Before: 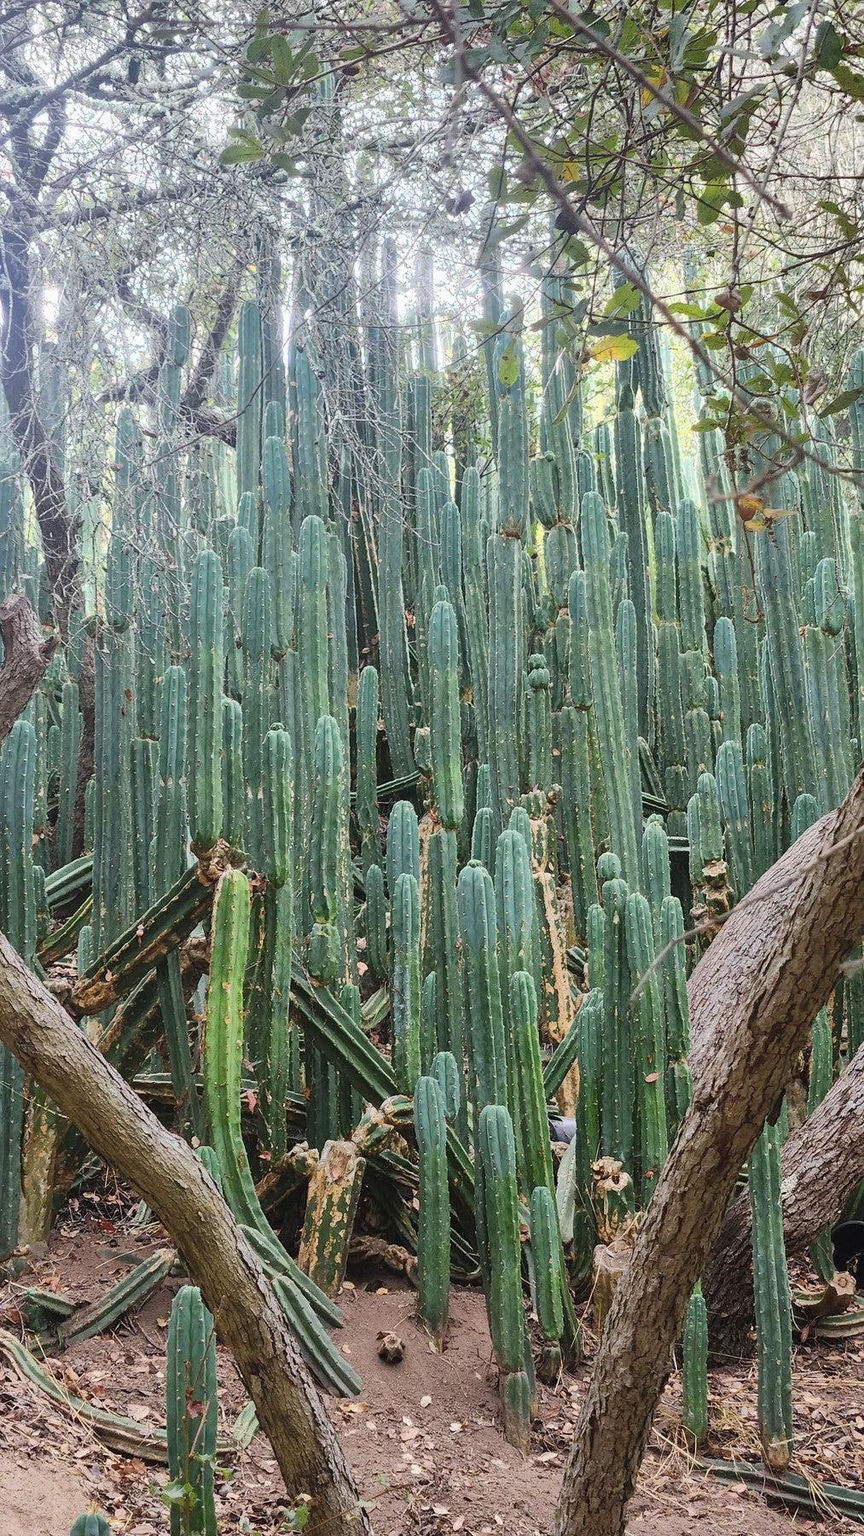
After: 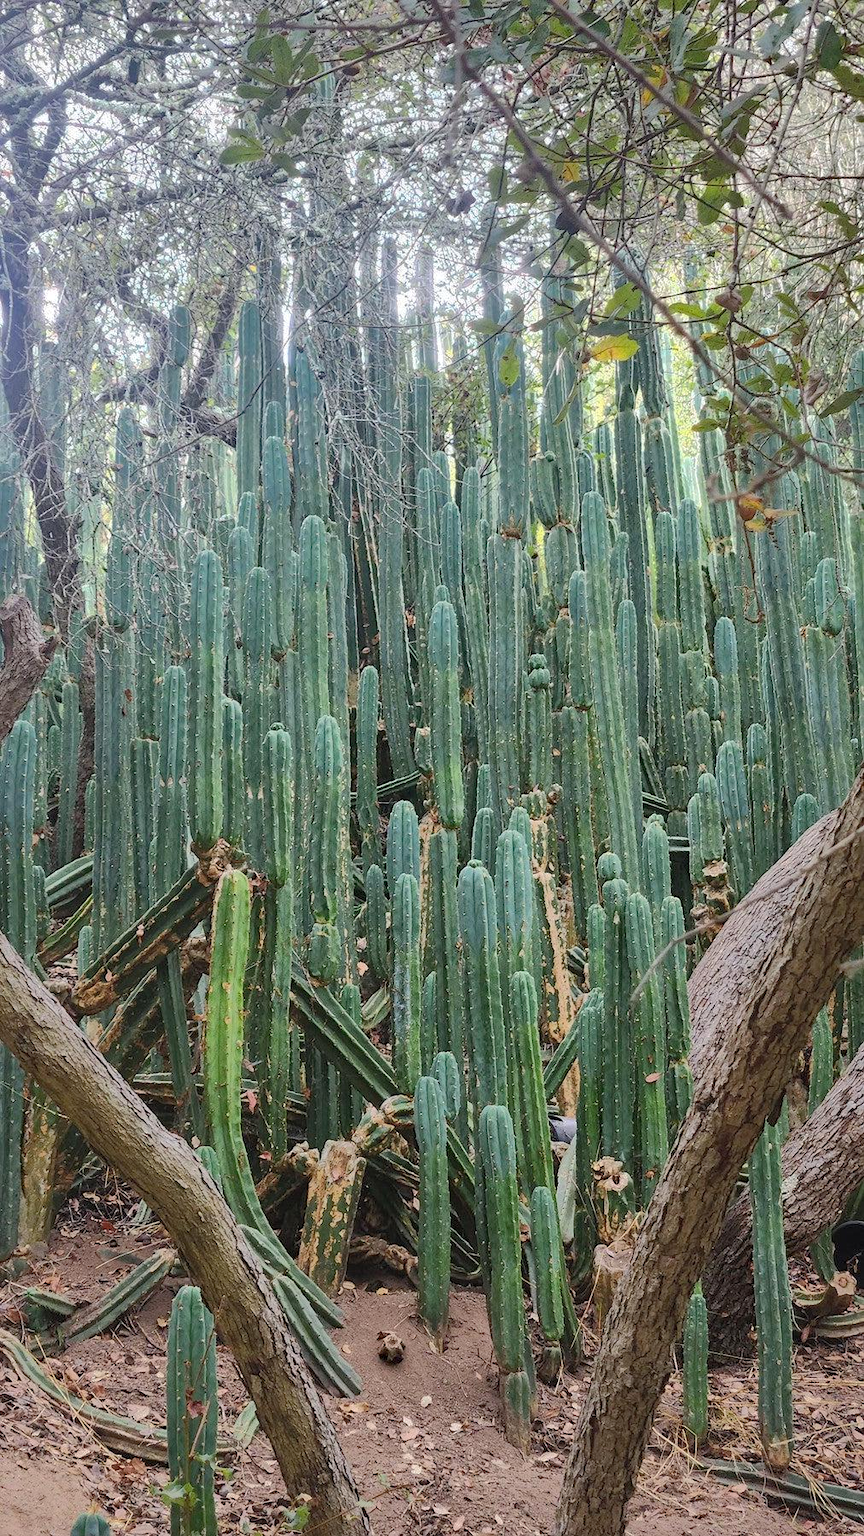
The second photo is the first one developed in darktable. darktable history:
shadows and highlights: shadows 39.5, highlights -59.98
haze removal: compatibility mode true, adaptive false
